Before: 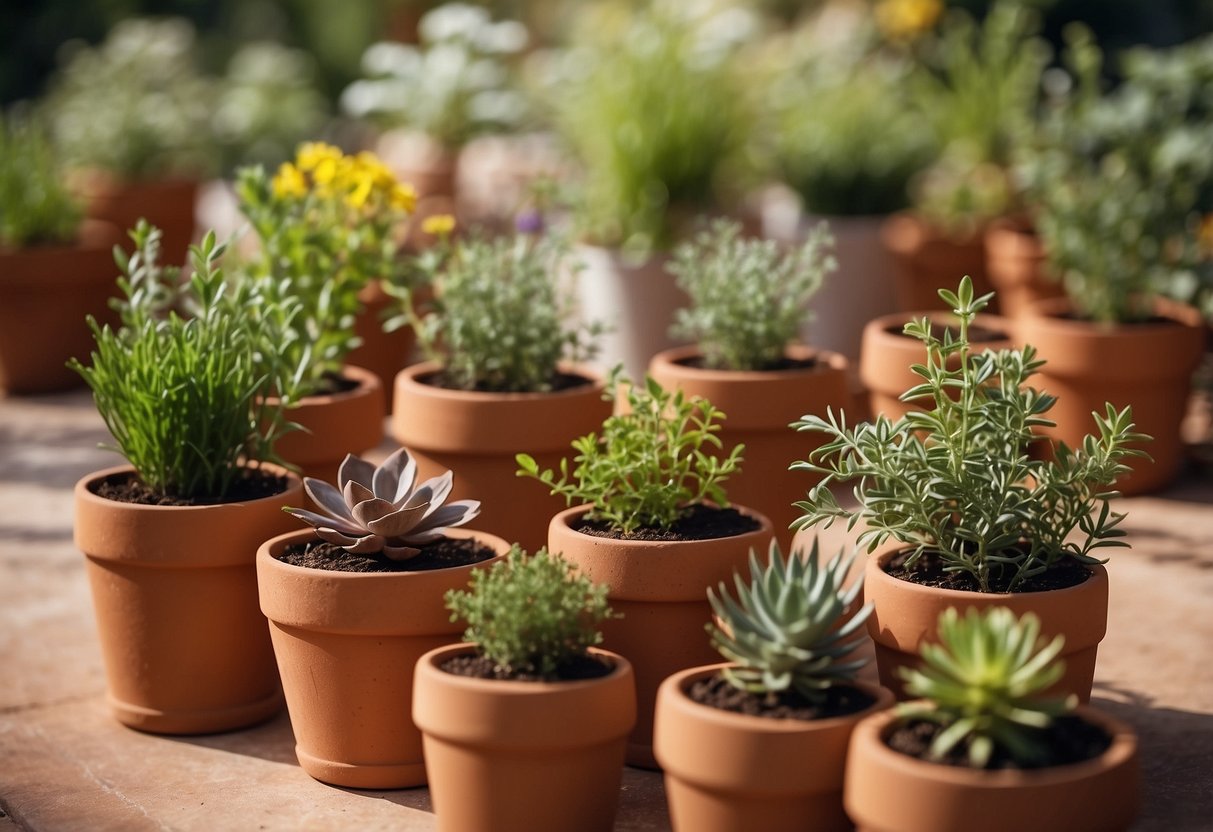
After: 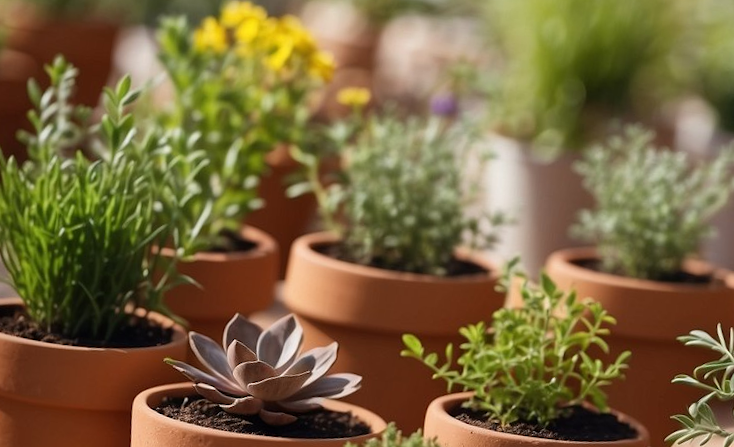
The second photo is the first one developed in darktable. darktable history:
crop and rotate: angle -6.92°, left 2.14%, top 6.939%, right 27.148%, bottom 30.224%
